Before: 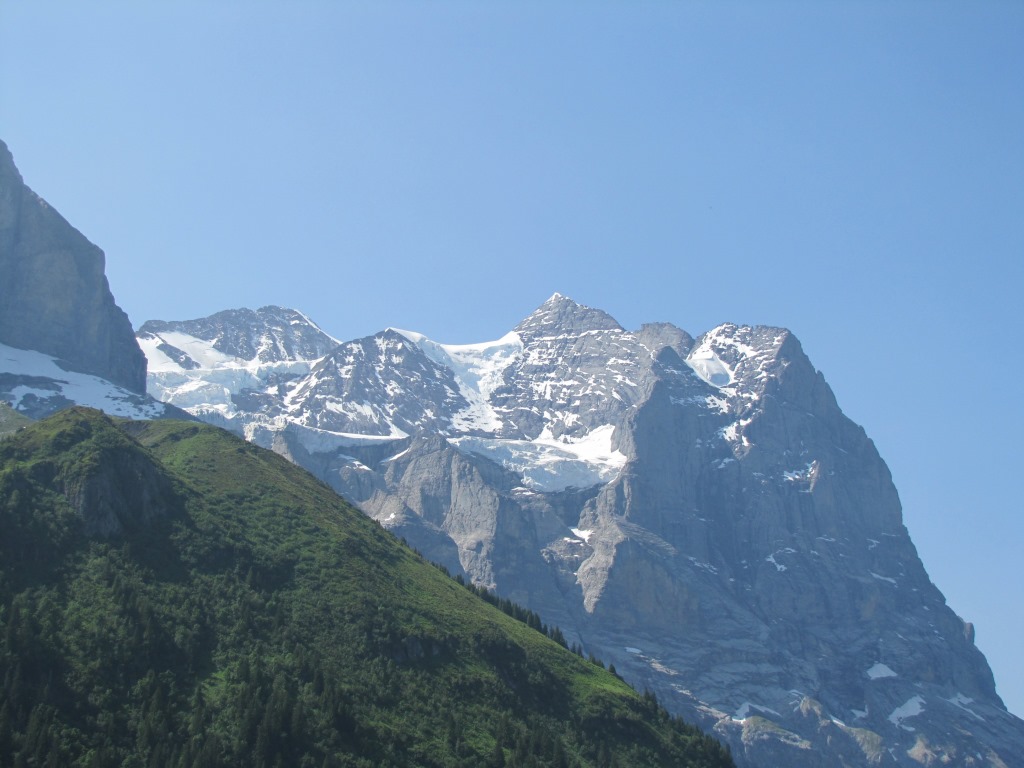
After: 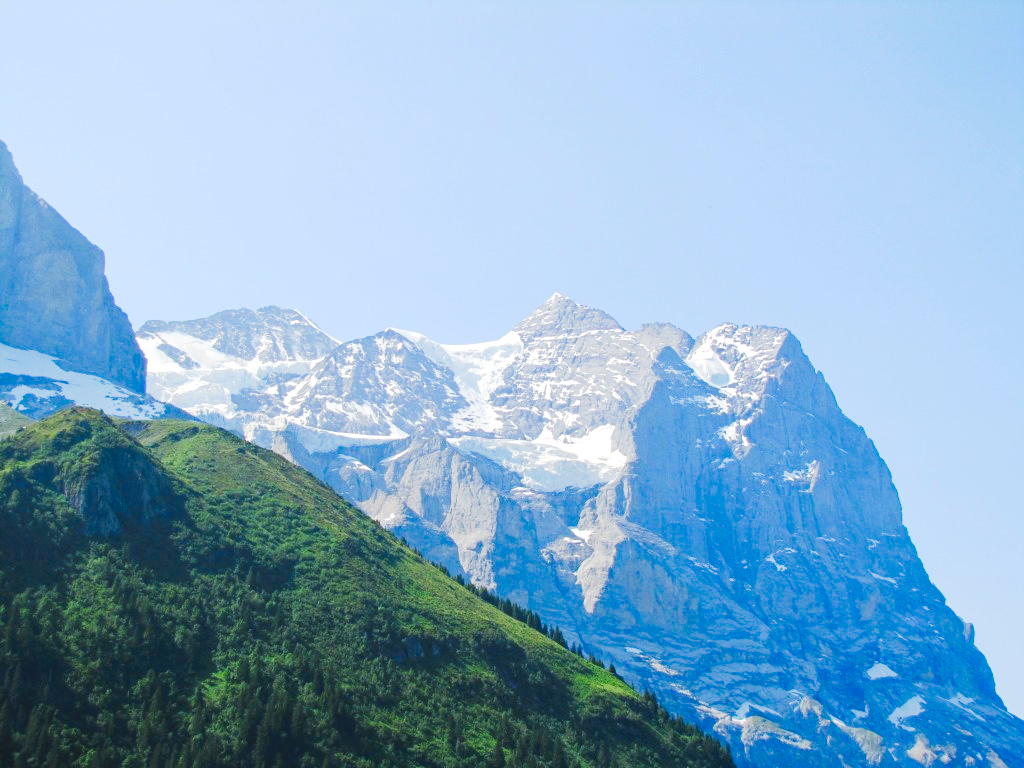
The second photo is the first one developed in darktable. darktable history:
tone curve: curves: ch0 [(0, 0) (0.003, 0.017) (0.011, 0.017) (0.025, 0.017) (0.044, 0.019) (0.069, 0.03) (0.1, 0.046) (0.136, 0.066) (0.177, 0.104) (0.224, 0.151) (0.277, 0.231) (0.335, 0.321) (0.399, 0.454) (0.468, 0.567) (0.543, 0.674) (0.623, 0.763) (0.709, 0.82) (0.801, 0.872) (0.898, 0.934) (1, 1)], preserve colors none
levels: levels [0, 0.43, 0.984]
haze removal: compatibility mode true, adaptive false
